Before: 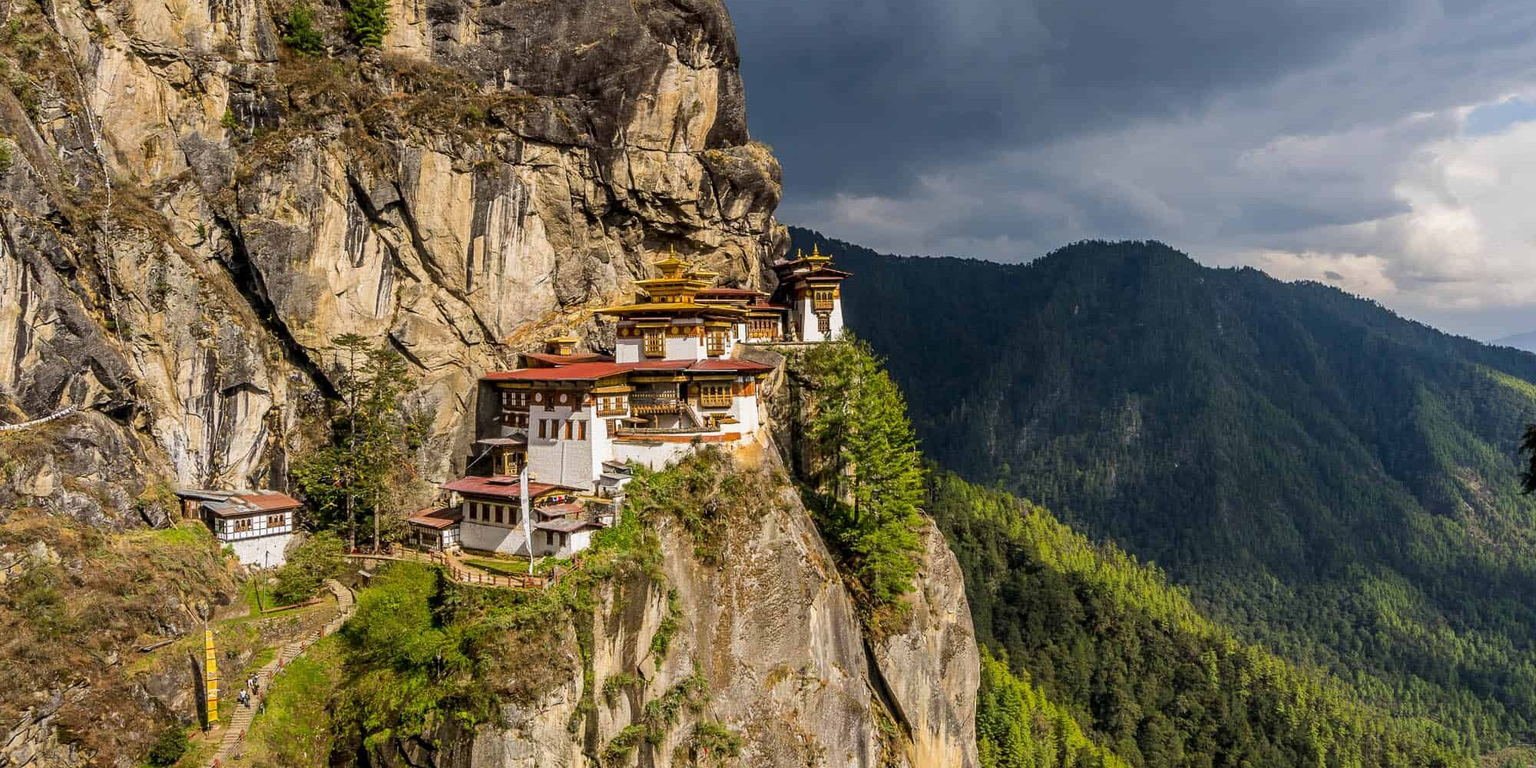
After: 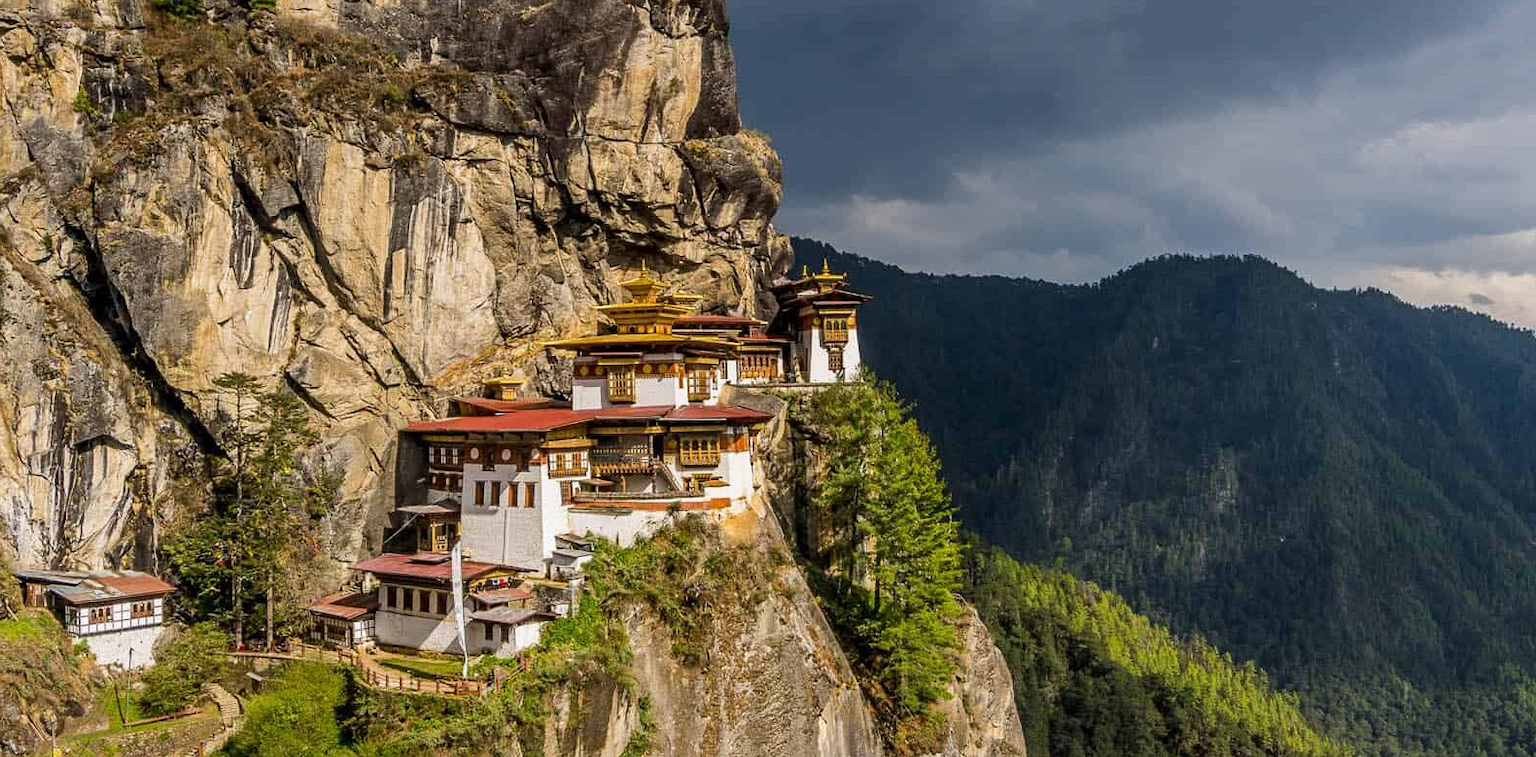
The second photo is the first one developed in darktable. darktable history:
crop and rotate: left 10.655%, top 5.138%, right 10.327%, bottom 16.862%
